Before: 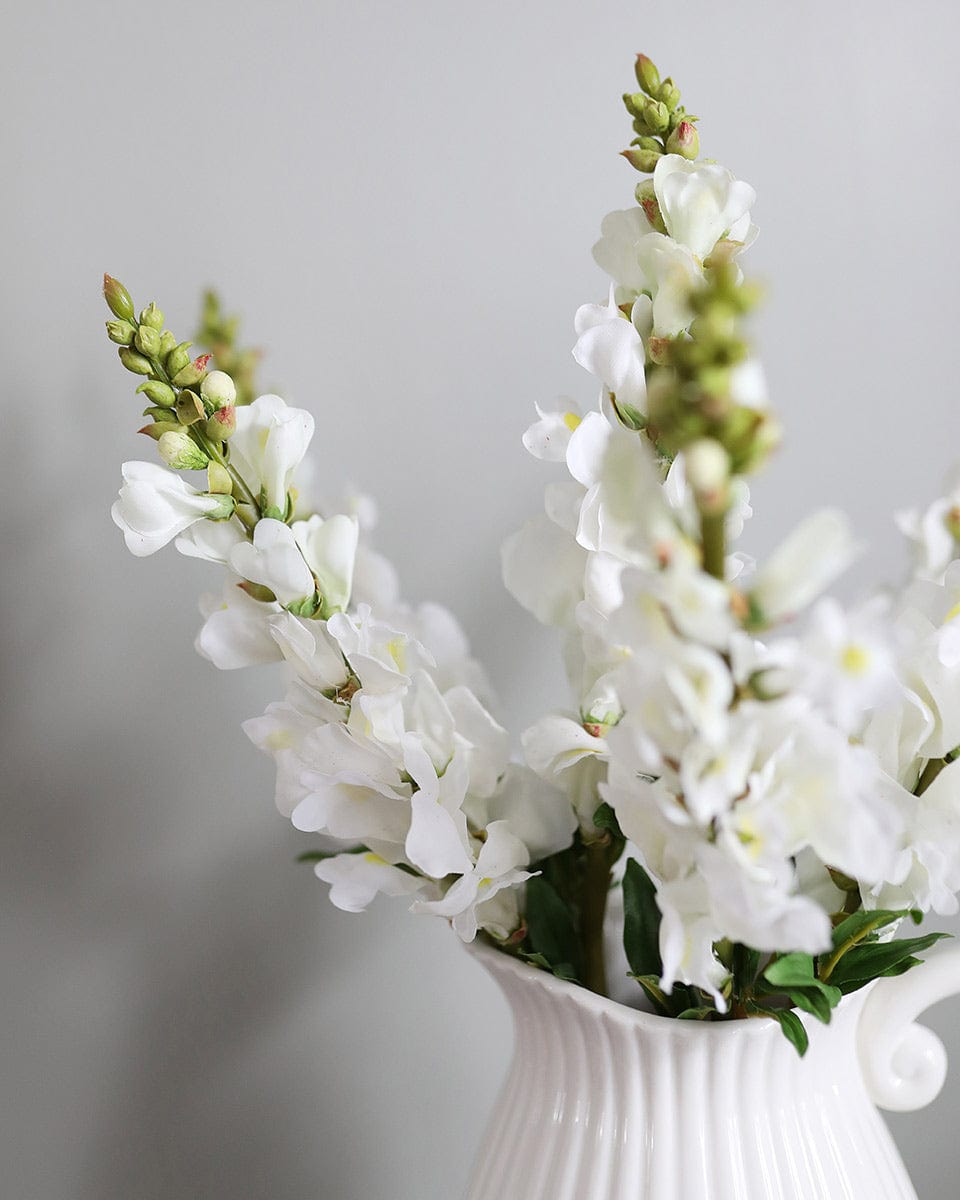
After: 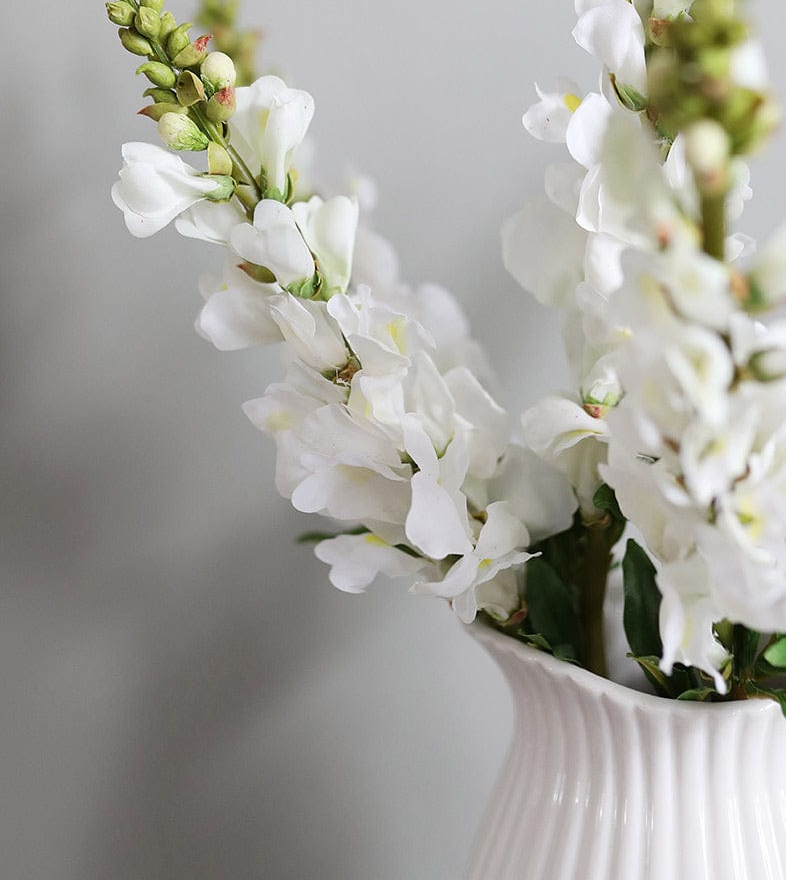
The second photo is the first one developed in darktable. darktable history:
crop: top 26.665%, right 18.041%
